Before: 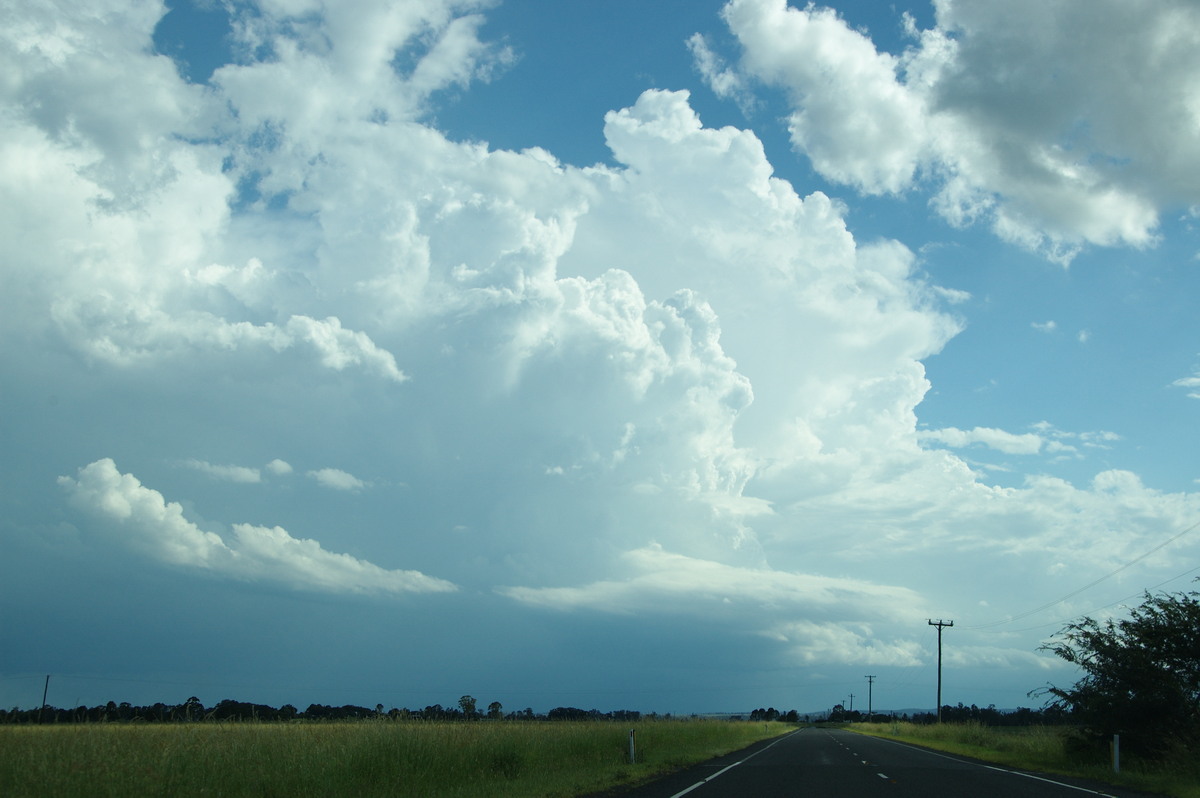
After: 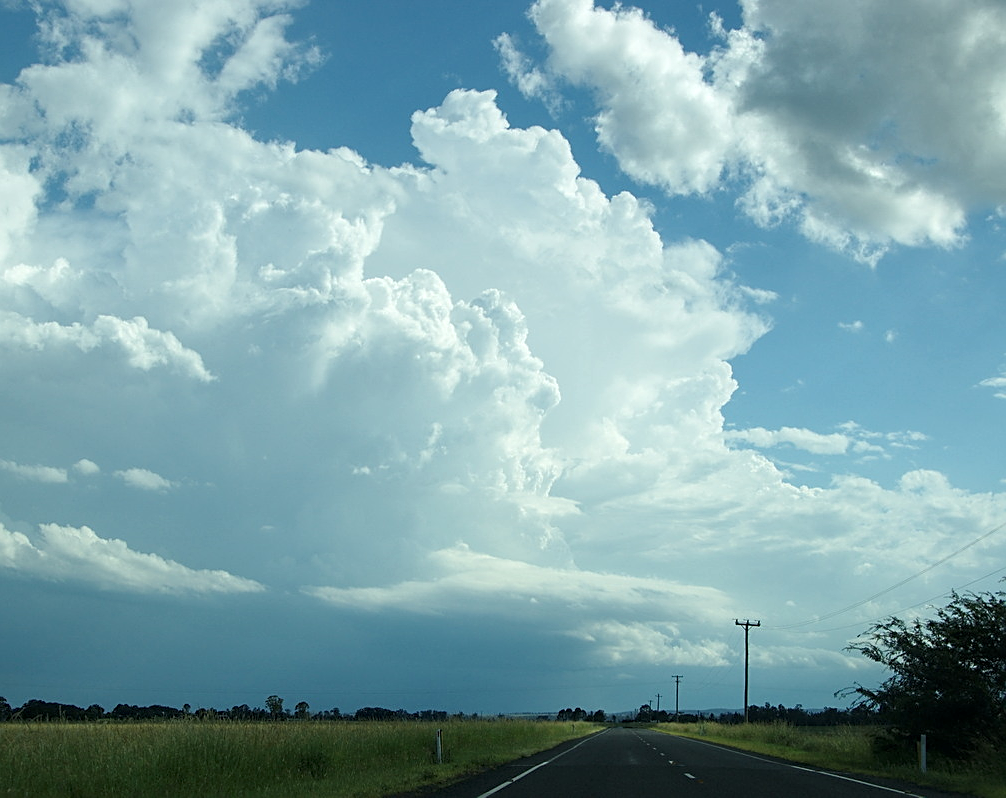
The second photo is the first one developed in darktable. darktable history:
crop: left 16.145%
local contrast: highlights 100%, shadows 100%, detail 131%, midtone range 0.2
sharpen: on, module defaults
